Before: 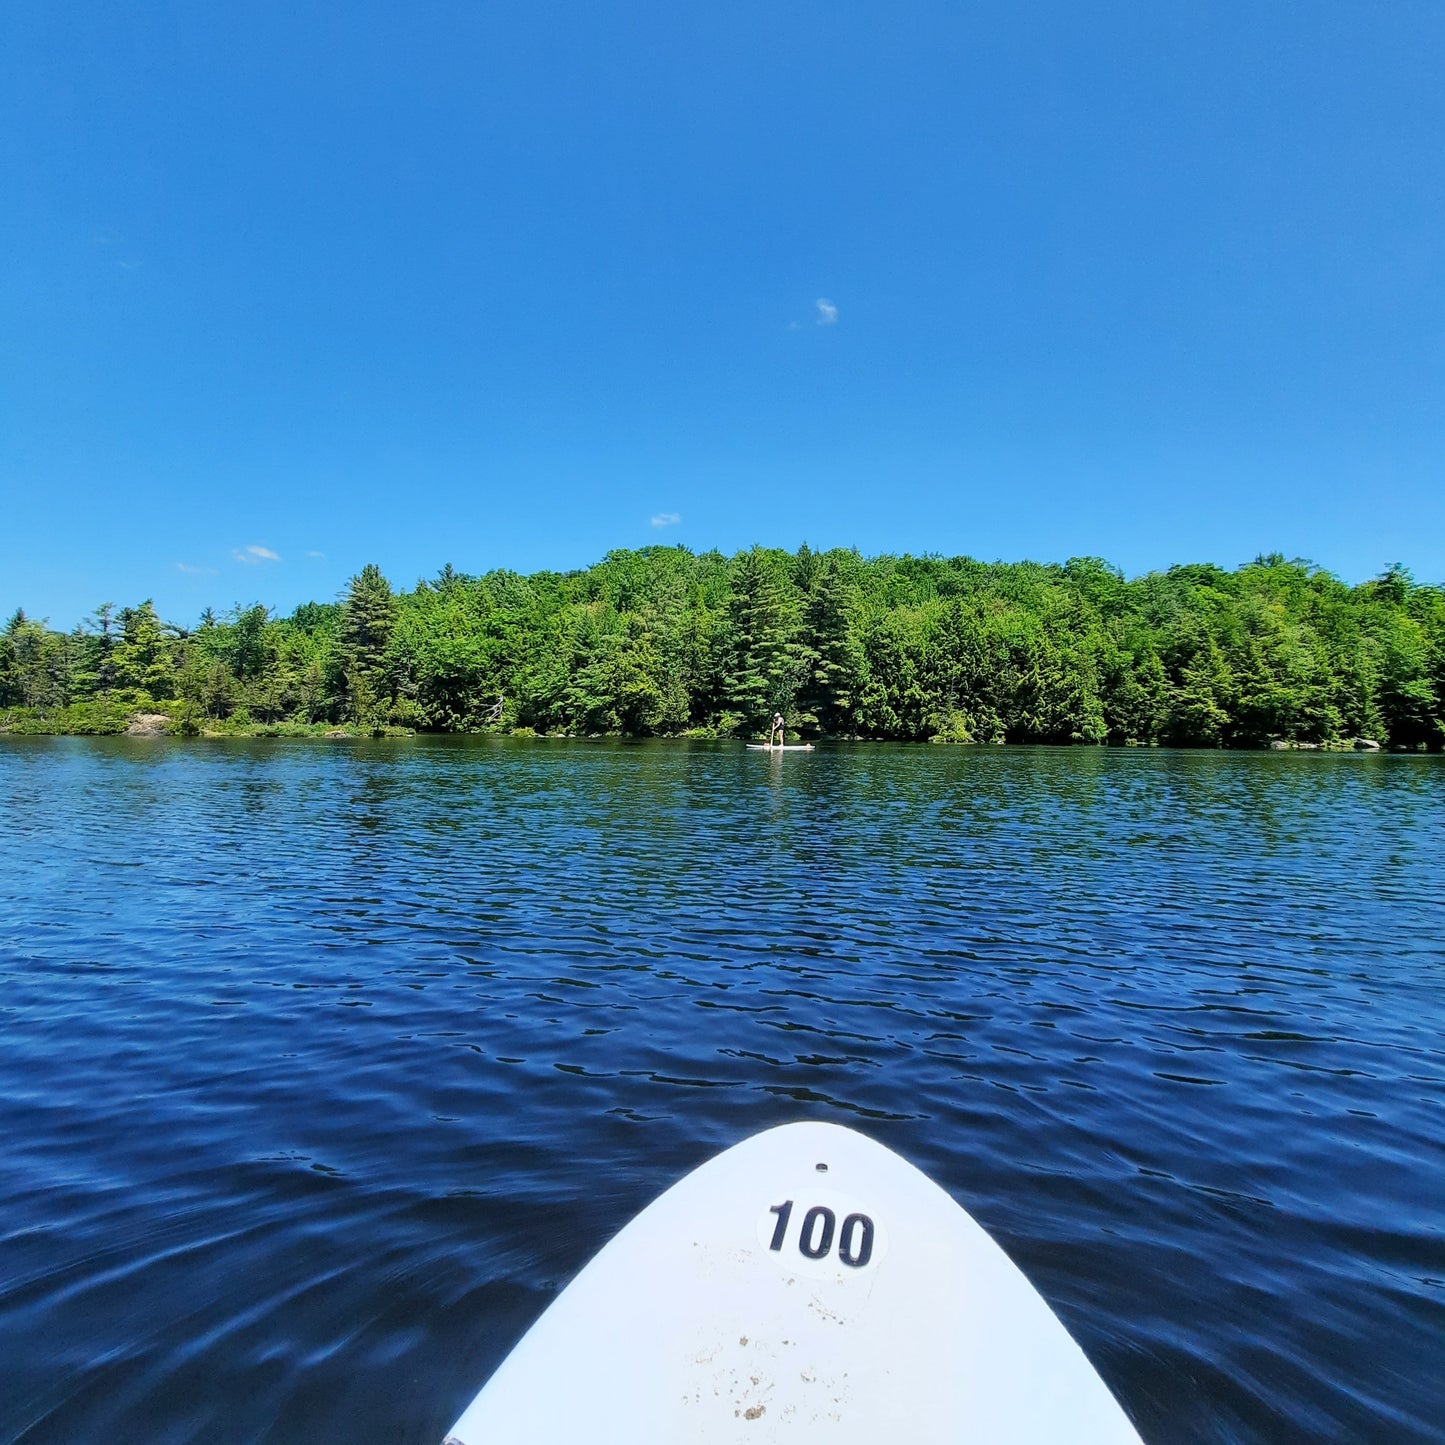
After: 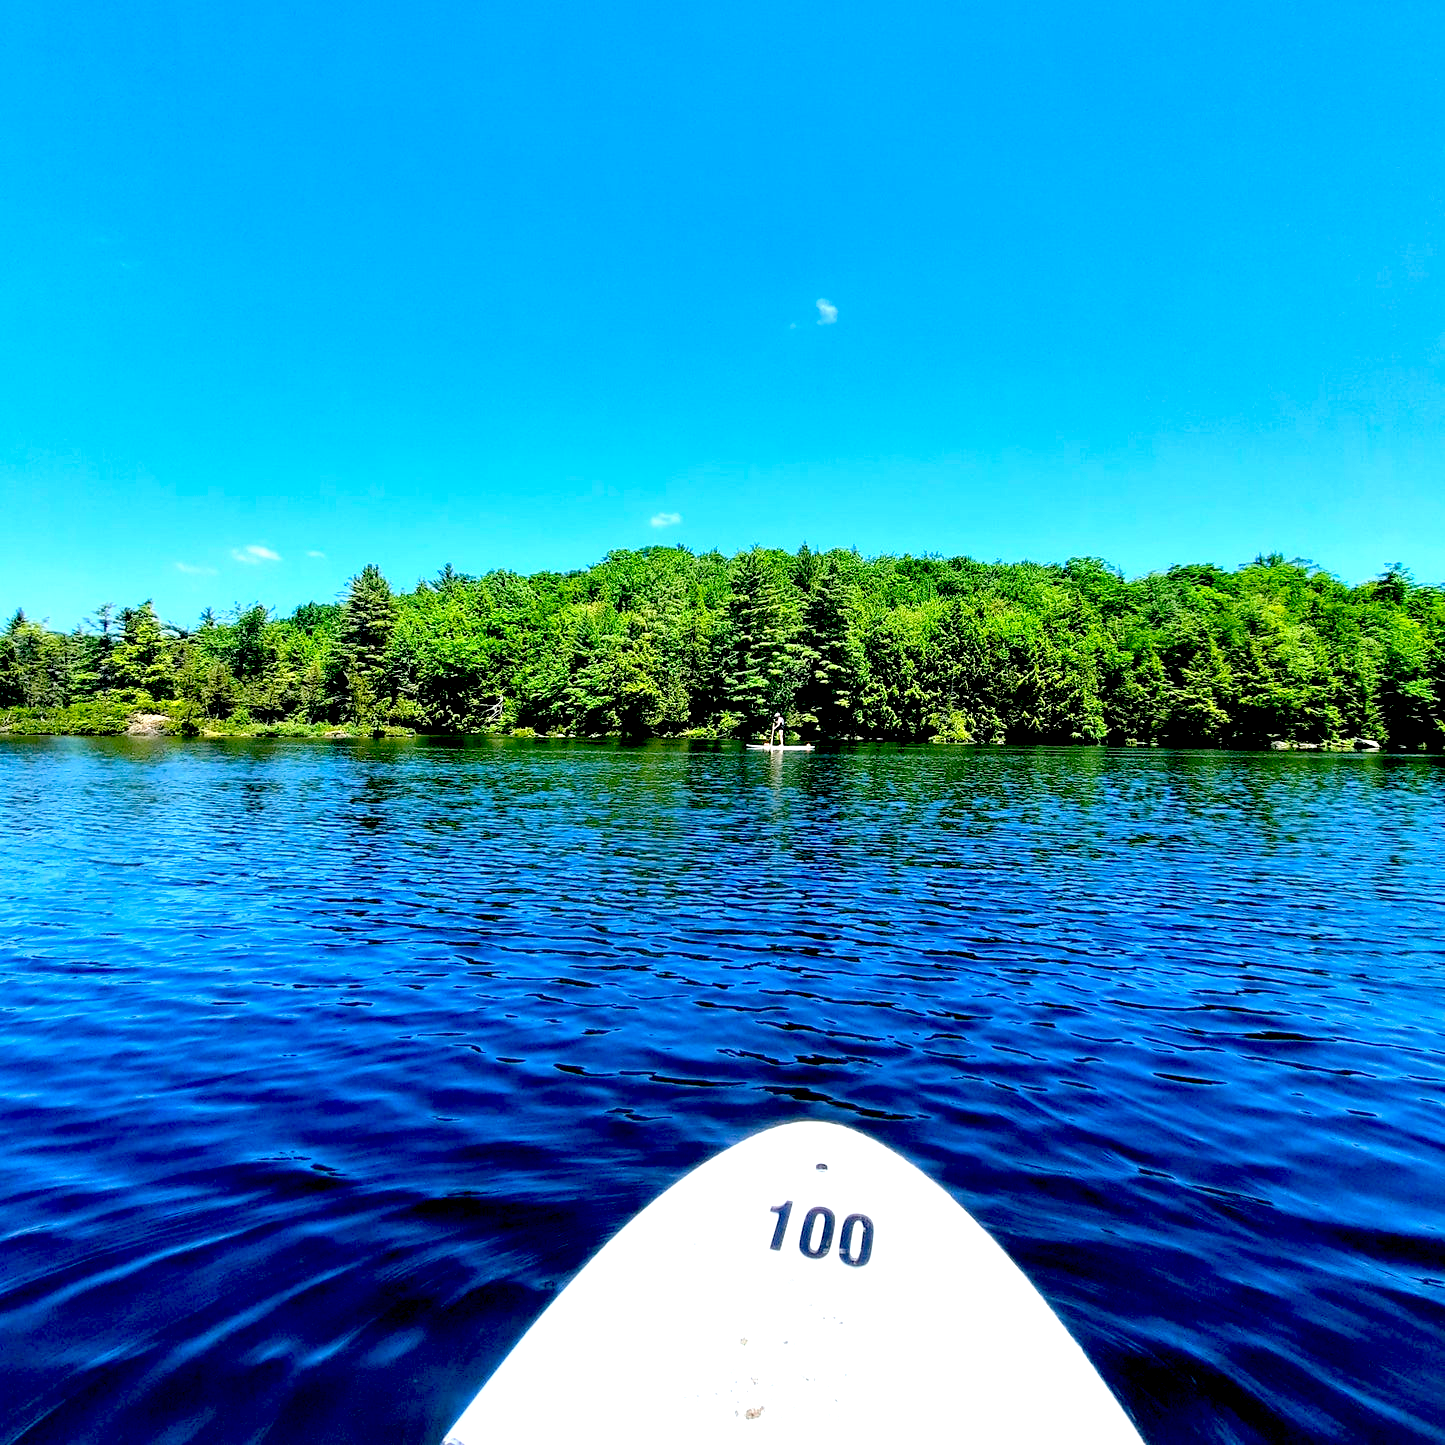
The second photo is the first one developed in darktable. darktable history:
color correction: saturation 1.1
exposure: black level correction 0.035, exposure 0.9 EV, compensate highlight preservation false
